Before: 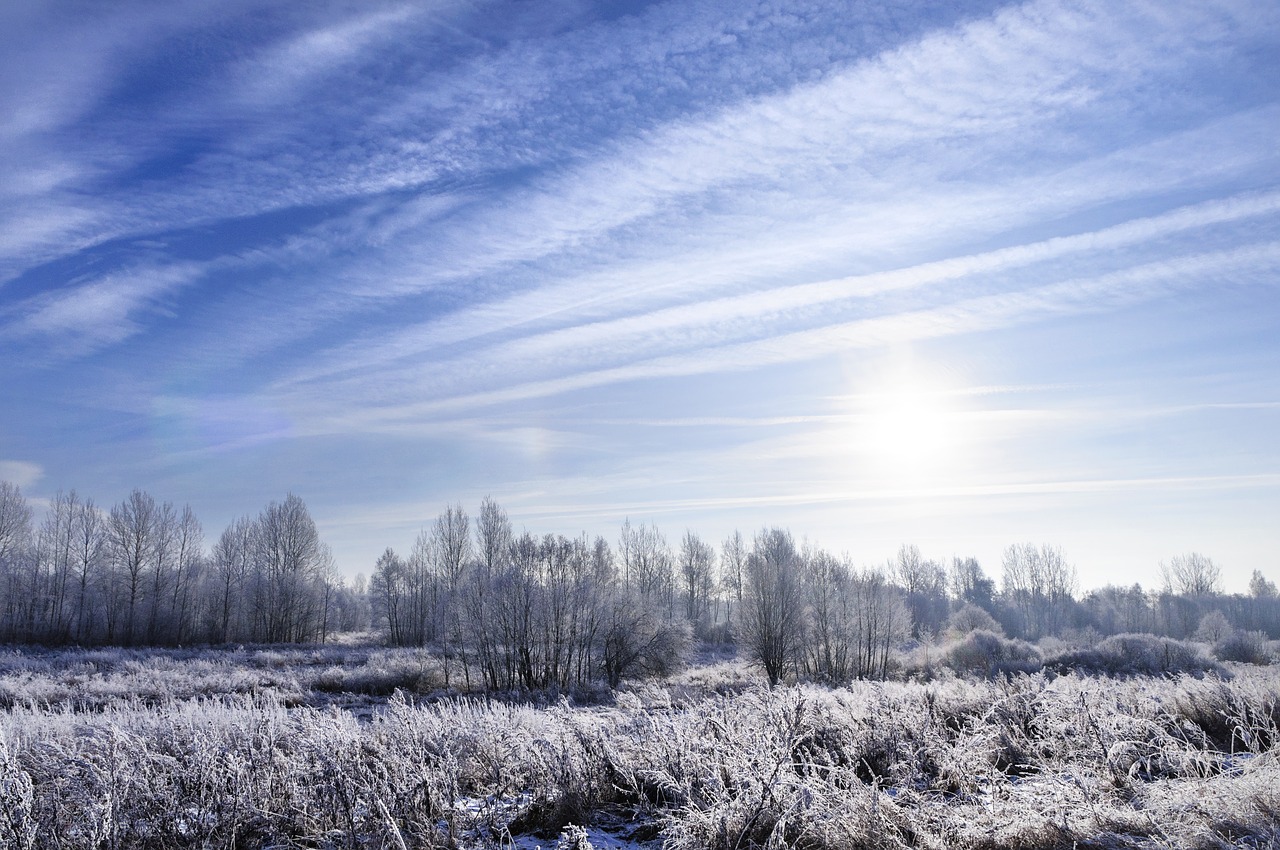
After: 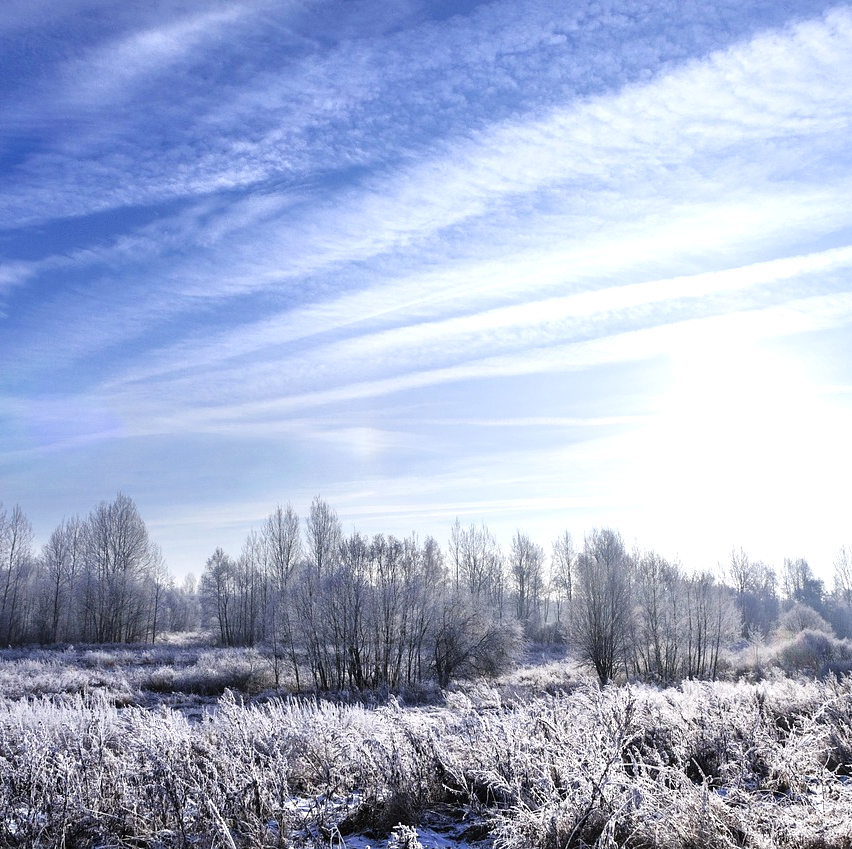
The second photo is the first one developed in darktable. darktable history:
exposure: exposure 0.379 EV, compensate highlight preservation false
crop and rotate: left 13.346%, right 20.014%
